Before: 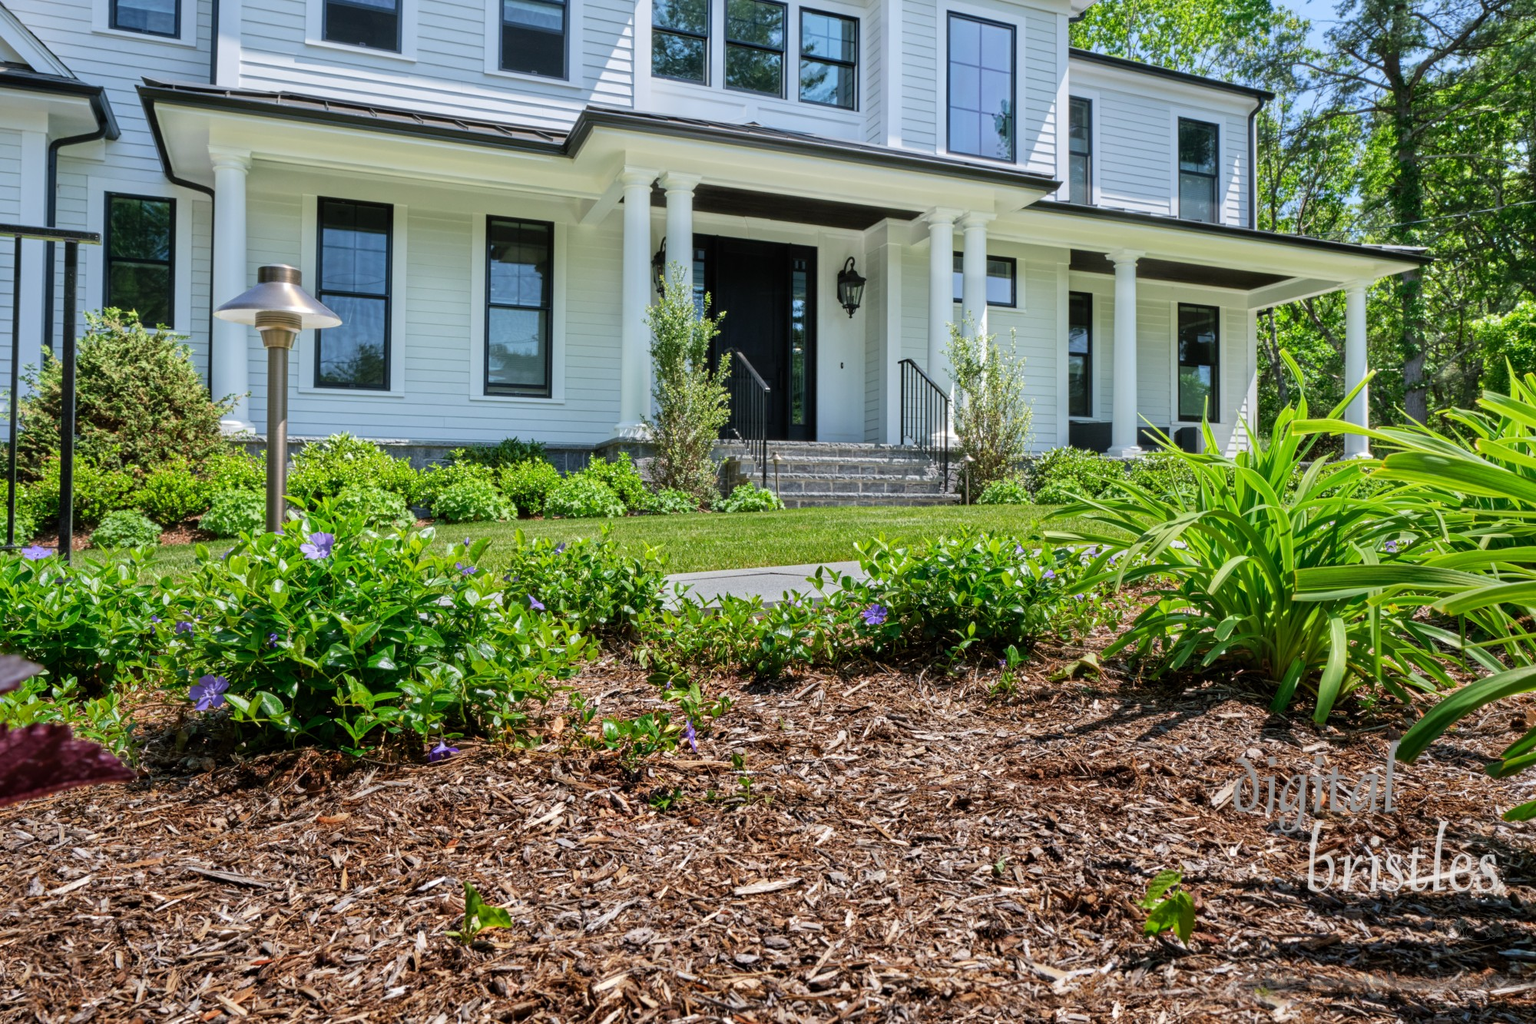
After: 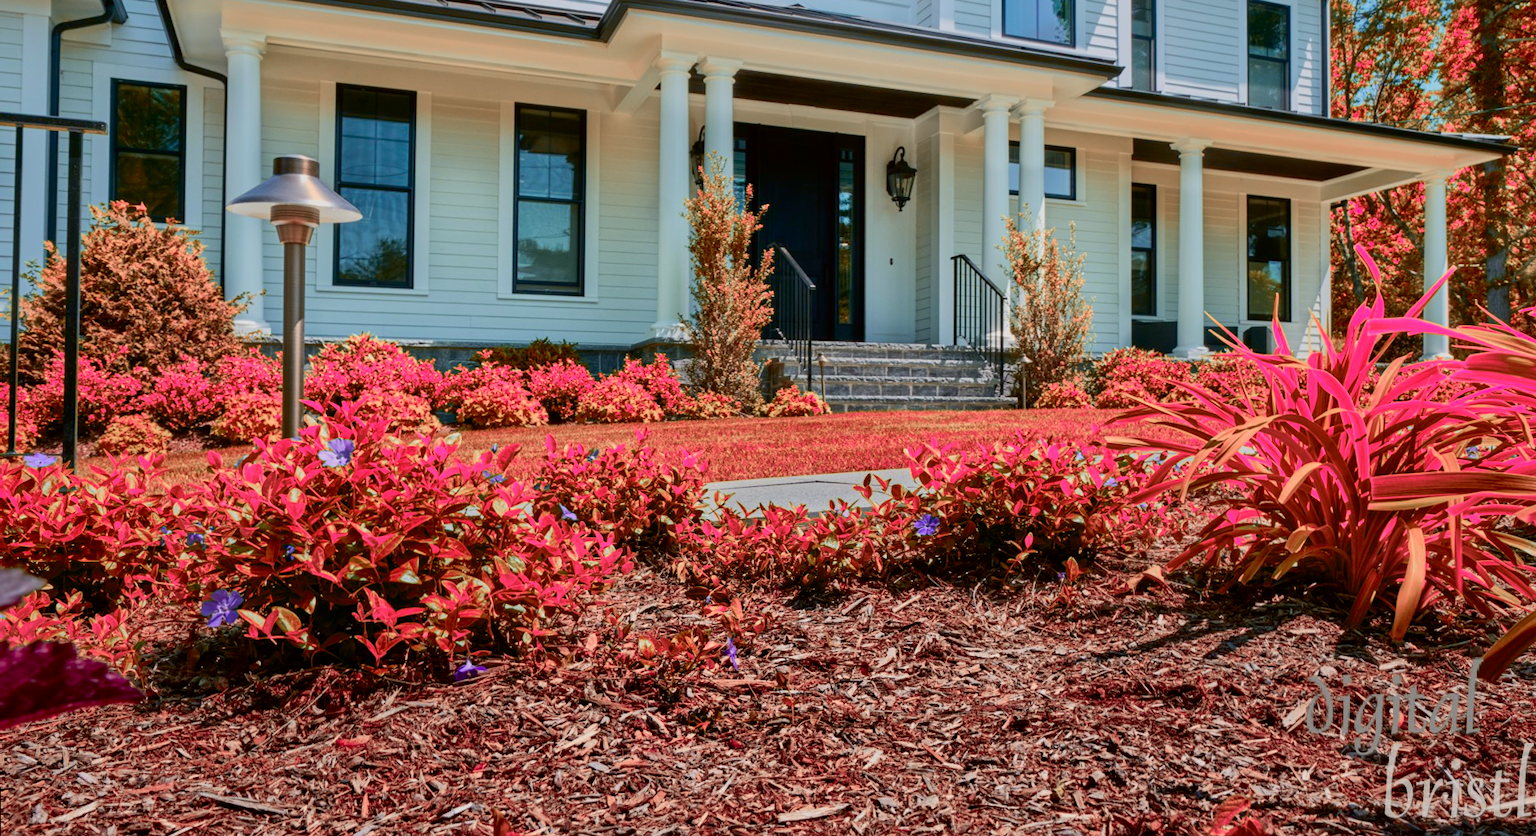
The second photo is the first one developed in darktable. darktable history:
color correction: highlights b* -0.053, saturation 1.06
crop and rotate: angle 0.051°, top 11.66%, right 5.546%, bottom 11.215%
contrast brightness saturation: contrast 0.069, brightness -0.145, saturation 0.112
tone curve: curves: ch0 [(0, 0) (0.091, 0.074) (0.184, 0.168) (0.491, 0.519) (0.748, 0.765) (1, 0.919)]; ch1 [(0, 0) (0.179, 0.173) (0.322, 0.32) (0.424, 0.424) (0.502, 0.504) (0.56, 0.578) (0.631, 0.667) (0.777, 0.806) (1, 1)]; ch2 [(0, 0) (0.434, 0.447) (0.483, 0.487) (0.547, 0.564) (0.676, 0.673) (1, 1)], color space Lab, independent channels, preserve colors none
color zones: curves: ch2 [(0, 0.488) (0.143, 0.417) (0.286, 0.212) (0.429, 0.179) (0.571, 0.154) (0.714, 0.415) (0.857, 0.495) (1, 0.488)]
shadows and highlights: highlights color adjustment 78.72%
